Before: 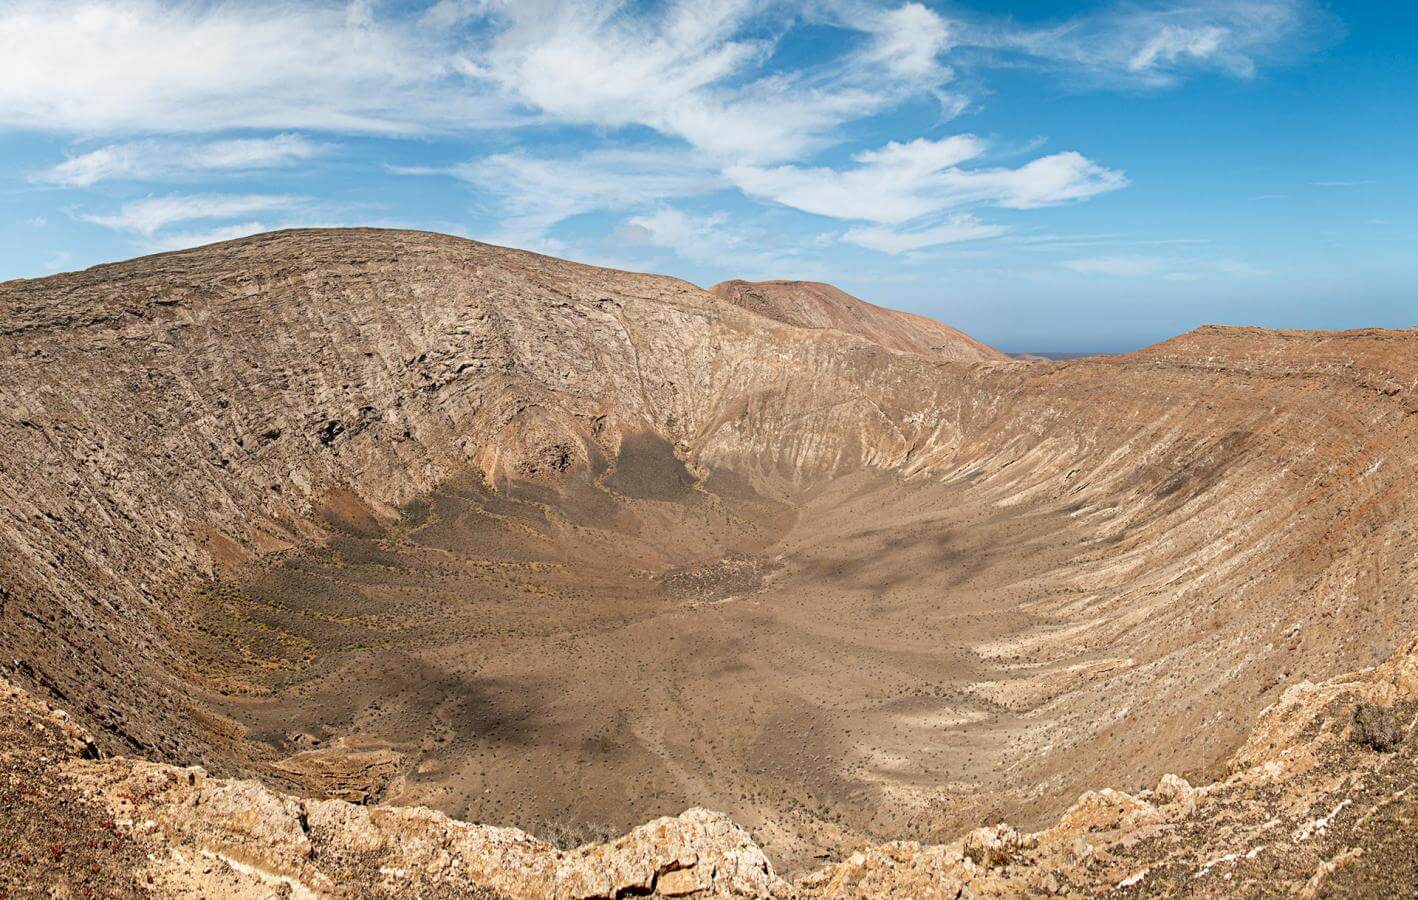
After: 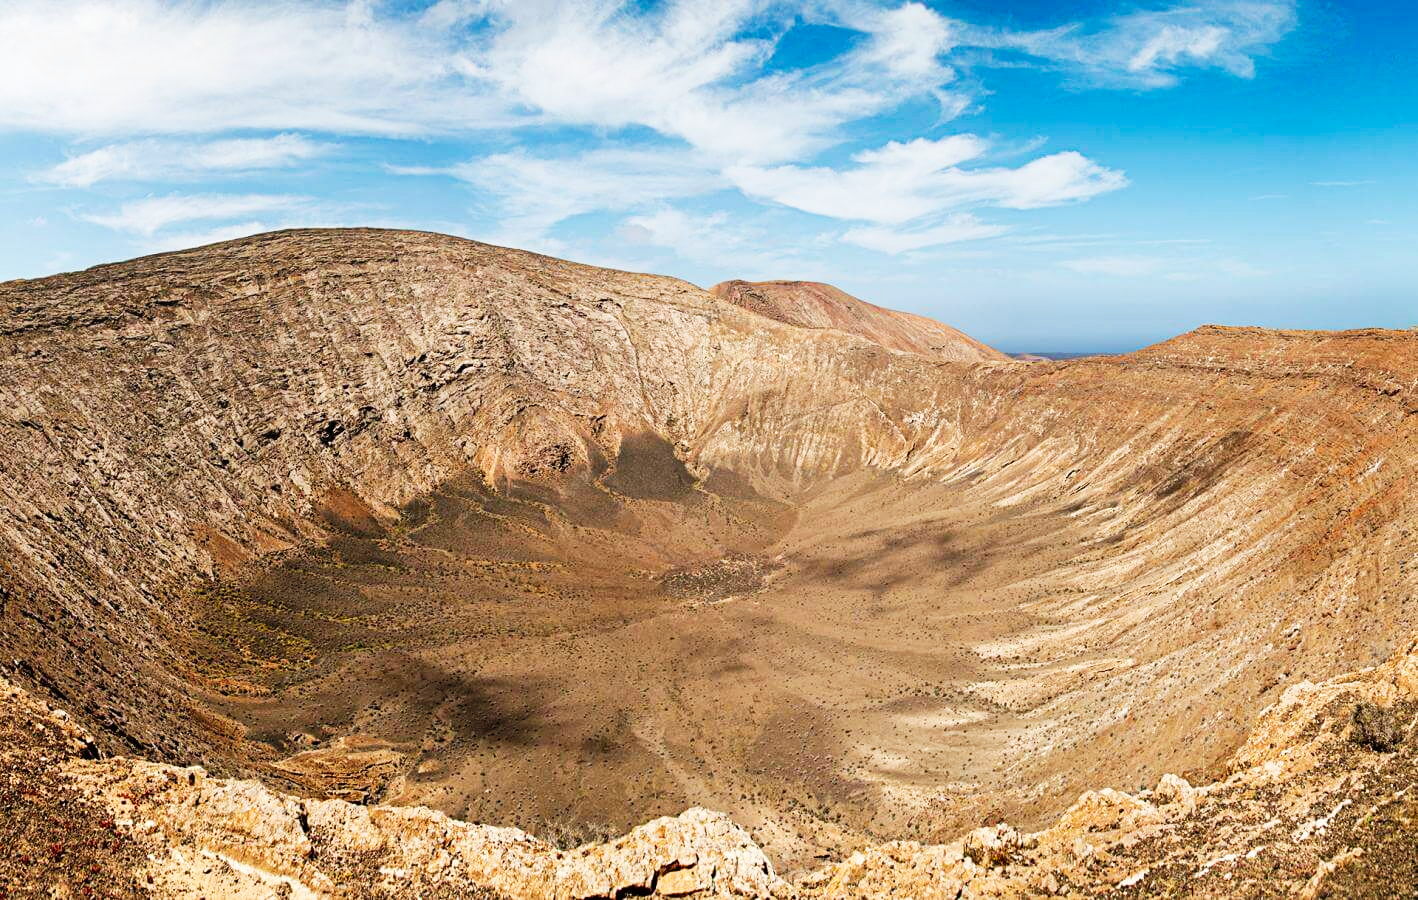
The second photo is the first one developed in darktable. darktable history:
tone curve: curves: ch0 [(0, 0) (0.003, 0.002) (0.011, 0.006) (0.025, 0.014) (0.044, 0.02) (0.069, 0.027) (0.1, 0.036) (0.136, 0.05) (0.177, 0.081) (0.224, 0.118) (0.277, 0.183) (0.335, 0.262) (0.399, 0.351) (0.468, 0.456) (0.543, 0.571) (0.623, 0.692) (0.709, 0.795) (0.801, 0.88) (0.898, 0.948) (1, 1)], preserve colors none
